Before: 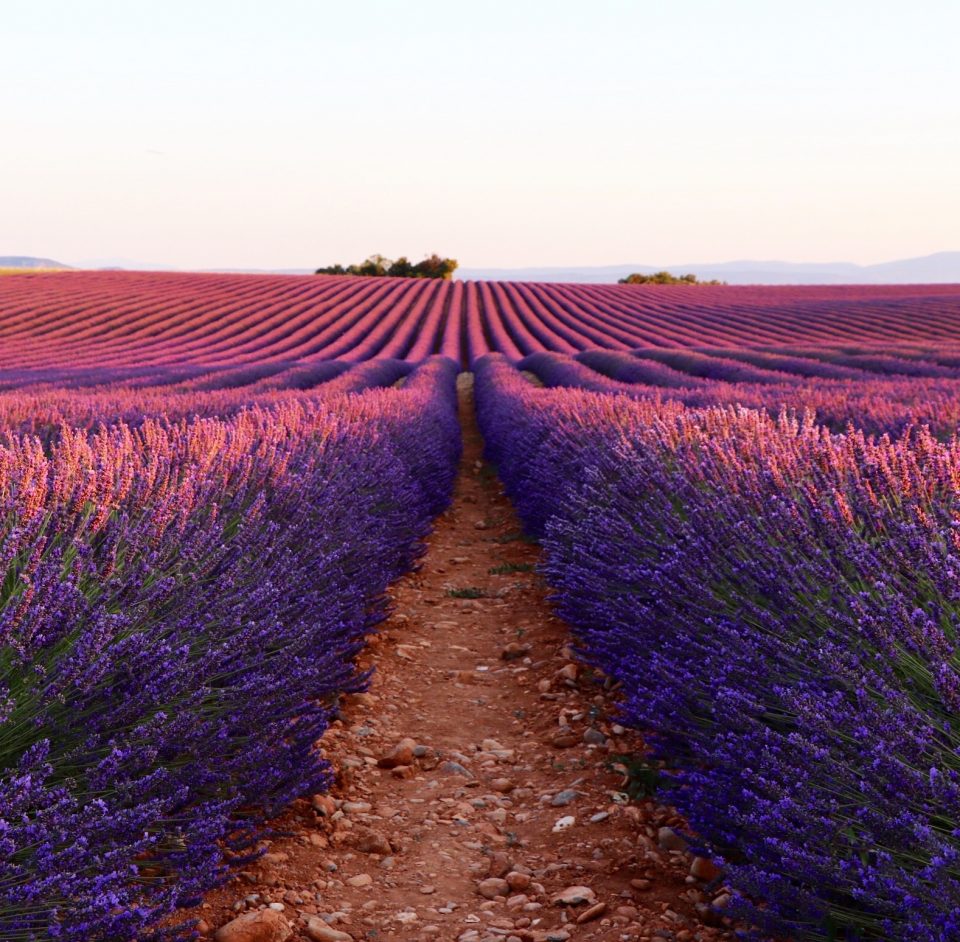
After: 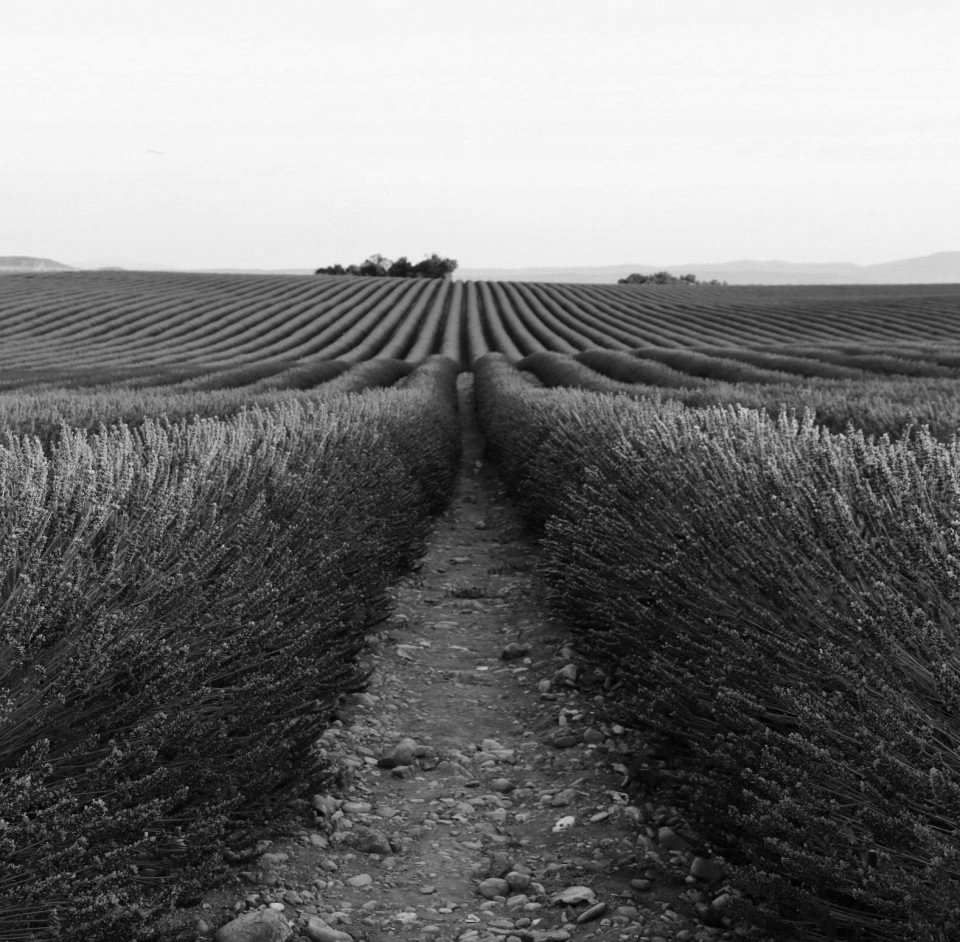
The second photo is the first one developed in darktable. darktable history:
monochrome: on, module defaults
shadows and highlights: shadows 5, soften with gaussian
white balance: red 0.976, blue 1.04
